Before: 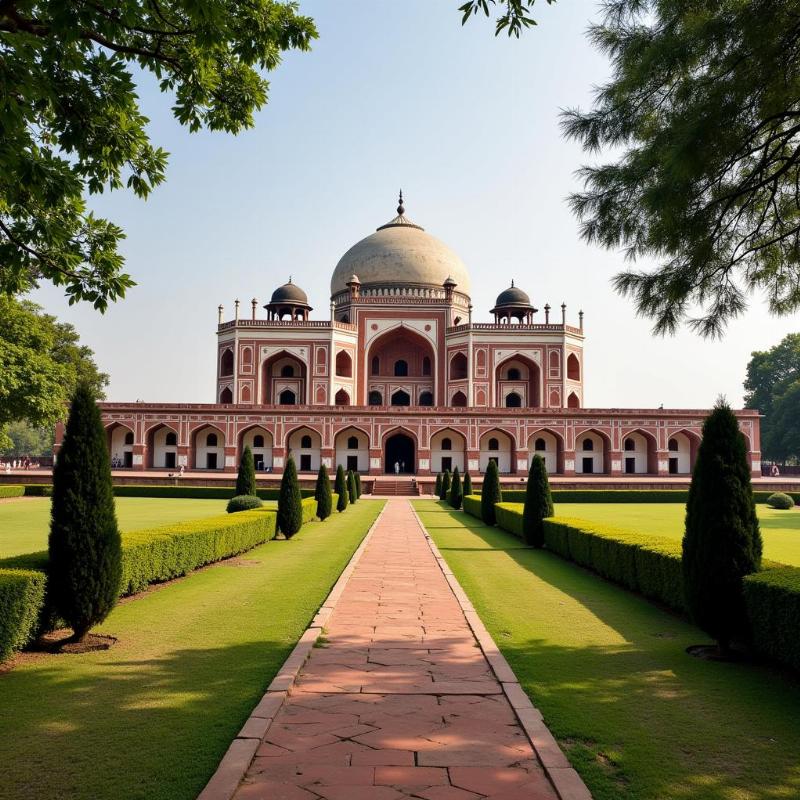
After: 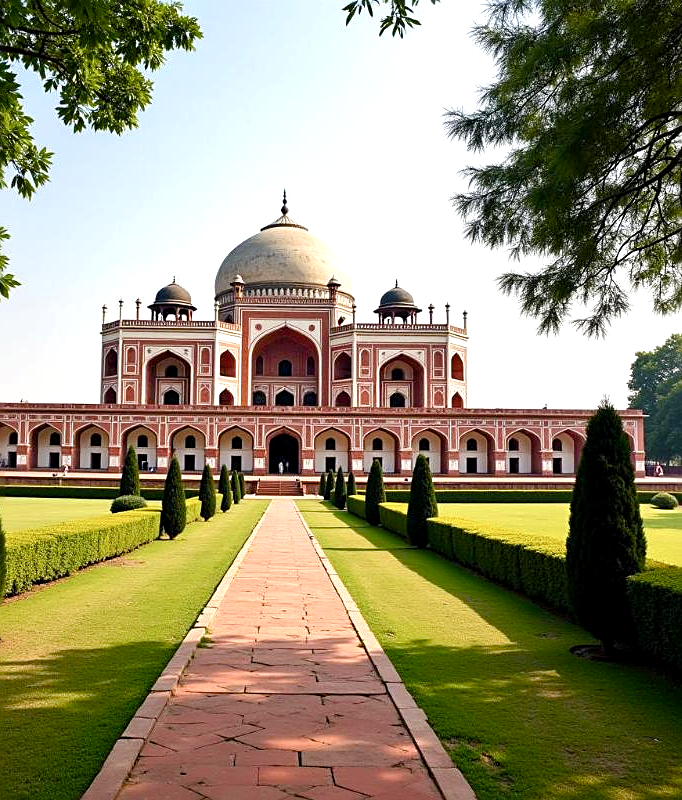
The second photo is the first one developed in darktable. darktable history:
tone equalizer: edges refinement/feathering 500, mask exposure compensation -1.57 EV, preserve details no
sharpen: on, module defaults
exposure: black level correction 0.001, exposure 0.498 EV, compensate highlight preservation false
crop and rotate: left 14.742%
color balance rgb: shadows lift › hue 87.74°, perceptual saturation grading › global saturation 14.426%, perceptual saturation grading › highlights -25.38%, perceptual saturation grading › shadows 29.592%
